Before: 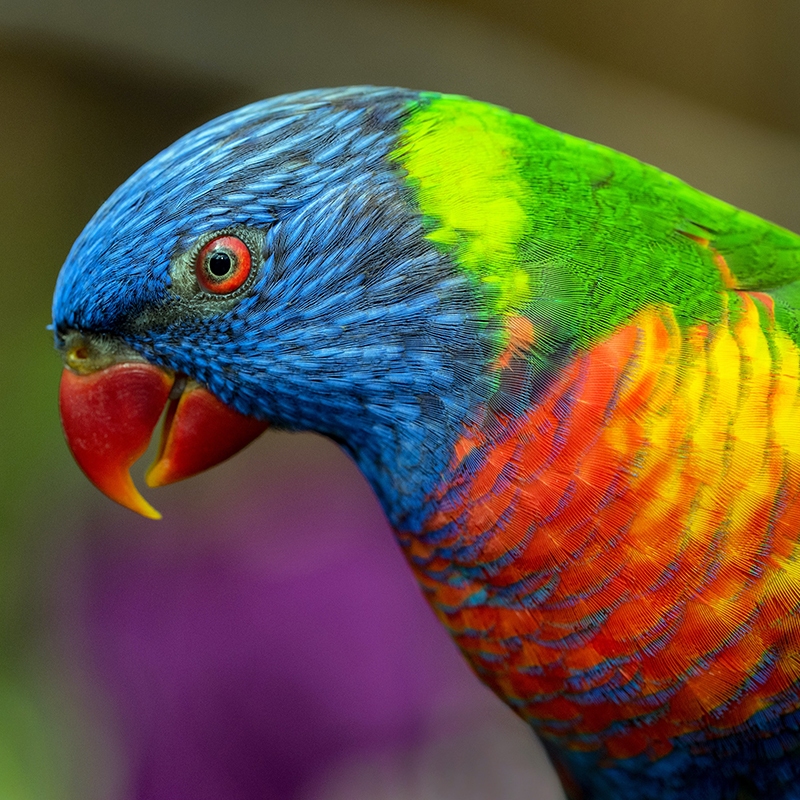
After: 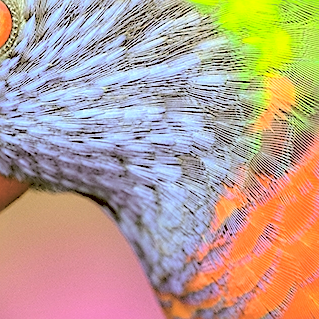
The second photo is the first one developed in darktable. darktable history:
sharpen: on, module defaults
color correction: highlights a* 8.98, highlights b* 15.09, shadows a* -0.49, shadows b* 26.52
tone equalizer: -8 EV -0.417 EV, -7 EV -0.389 EV, -6 EV -0.333 EV, -5 EV -0.222 EV, -3 EV 0.222 EV, -2 EV 0.333 EV, -1 EV 0.389 EV, +0 EV 0.417 EV, edges refinement/feathering 500, mask exposure compensation -1.57 EV, preserve details no
crop: left 30%, top 30%, right 30%, bottom 30%
contrast brightness saturation: brightness 1
